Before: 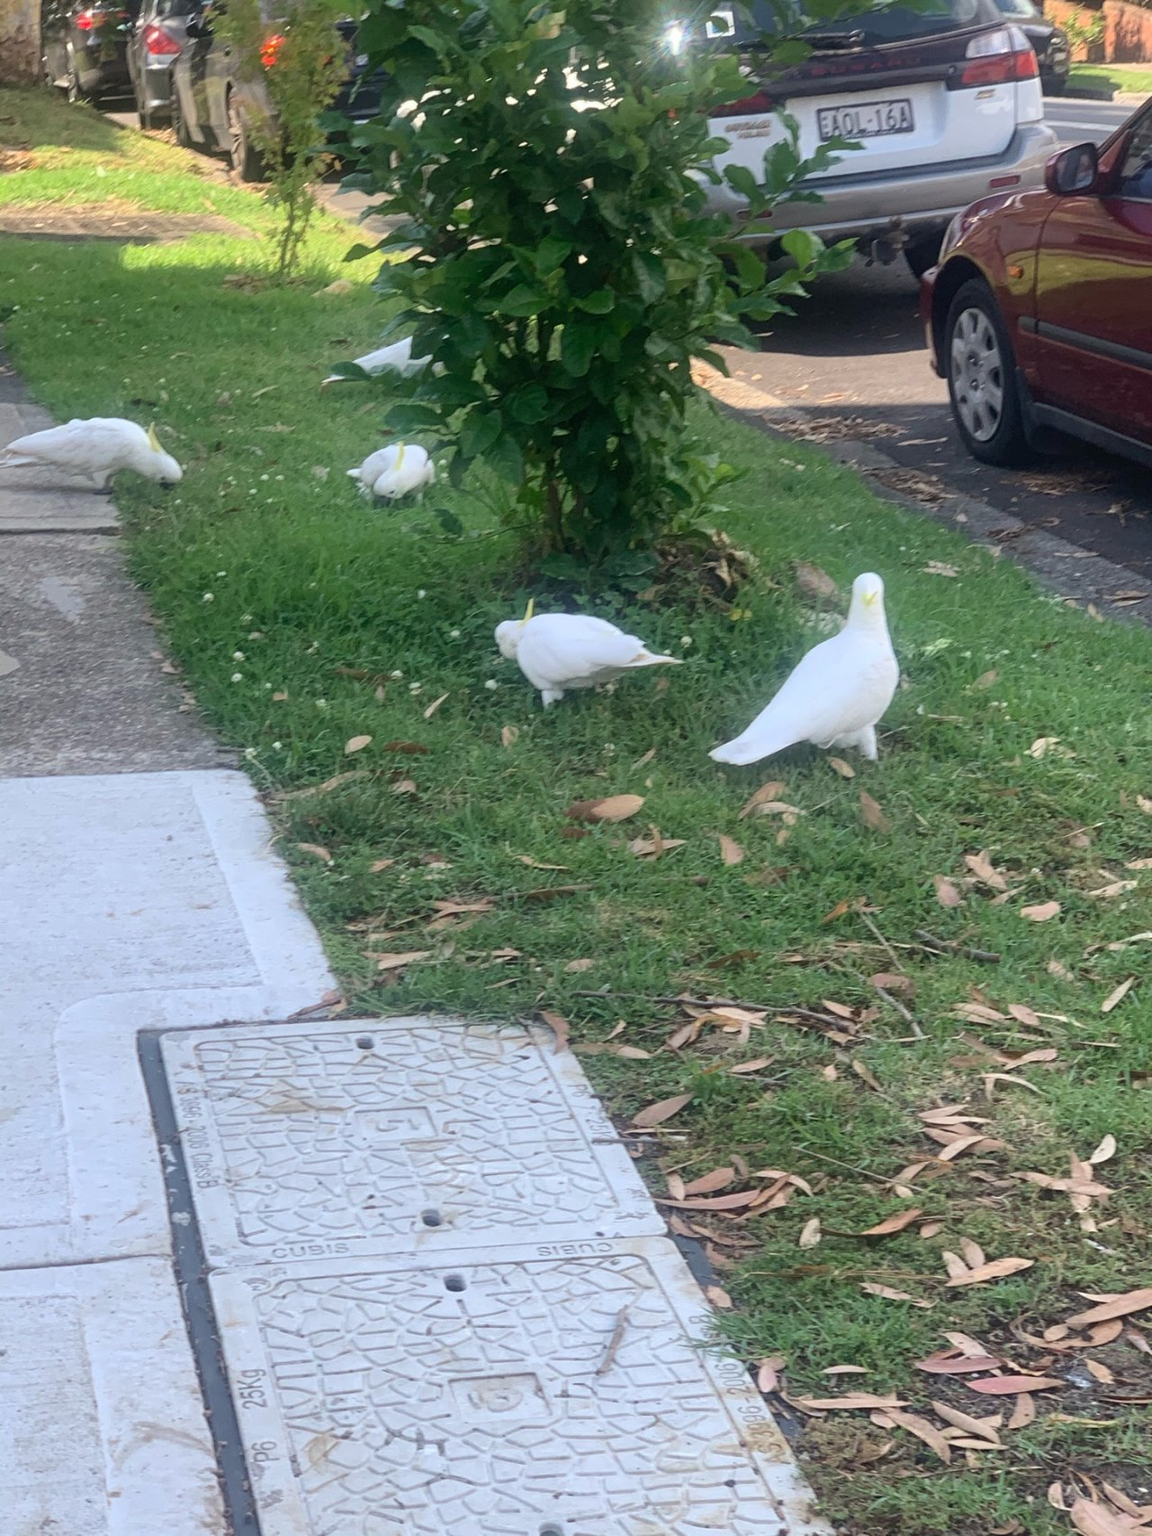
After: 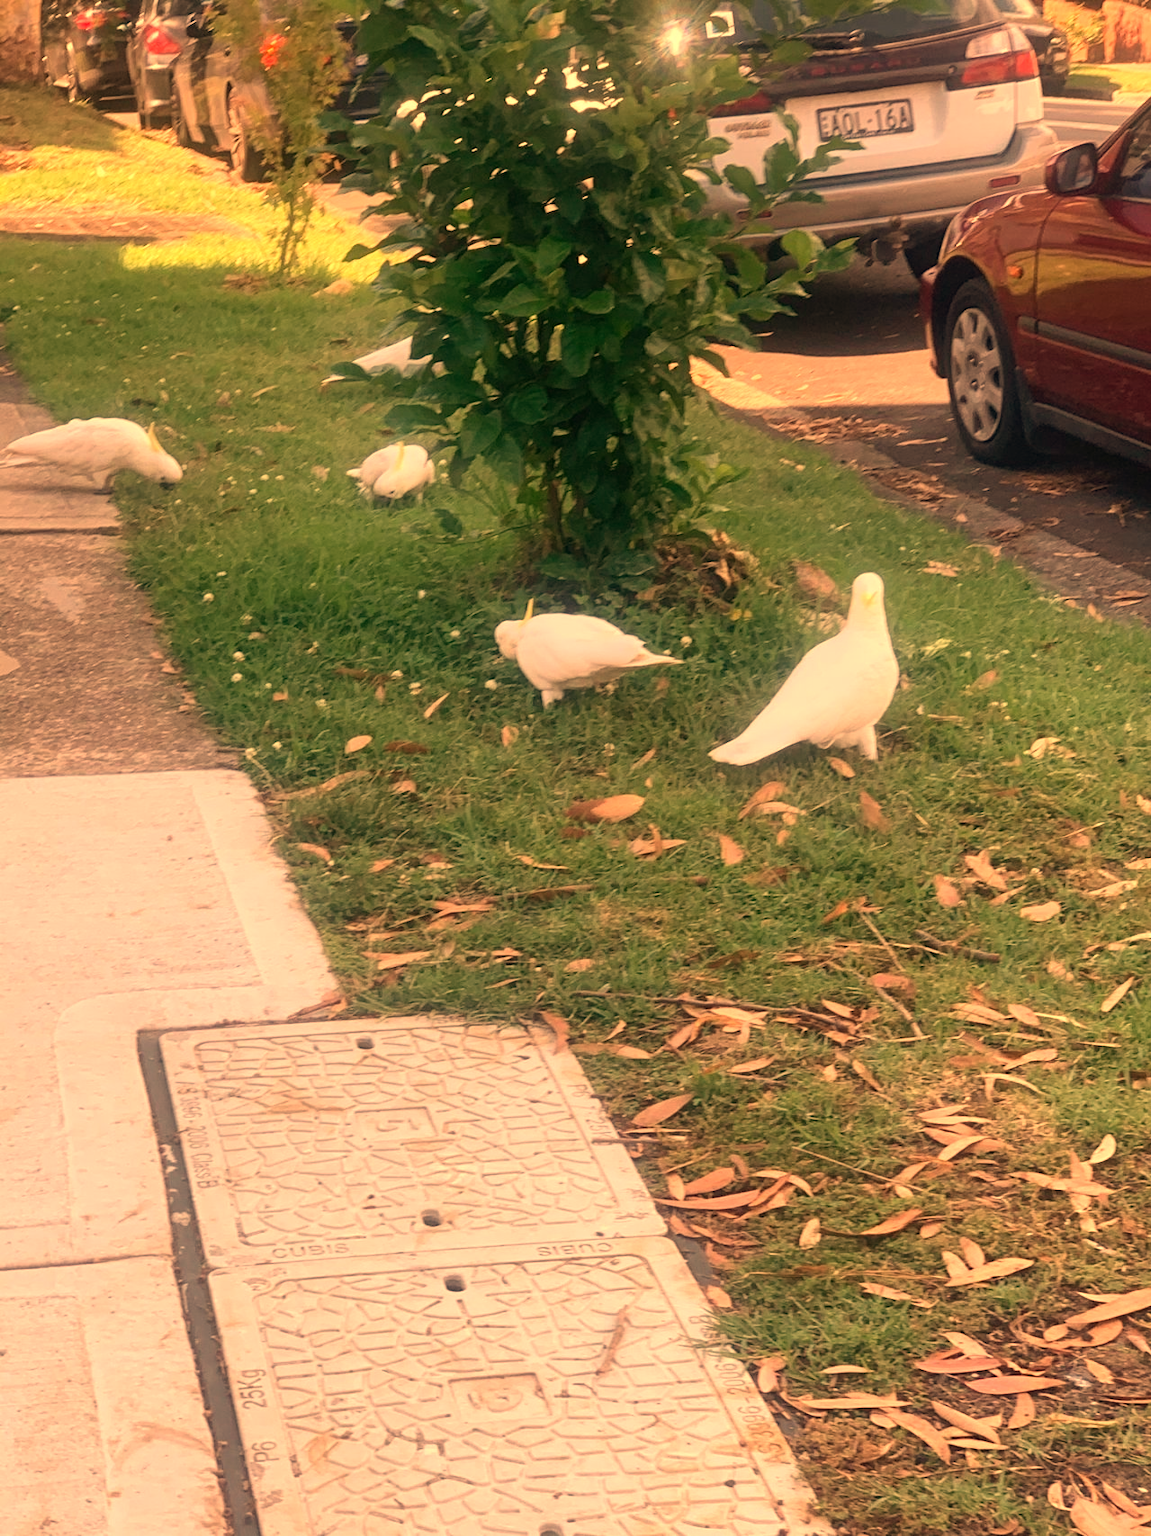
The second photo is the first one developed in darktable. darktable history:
white balance: red 1.467, blue 0.684
